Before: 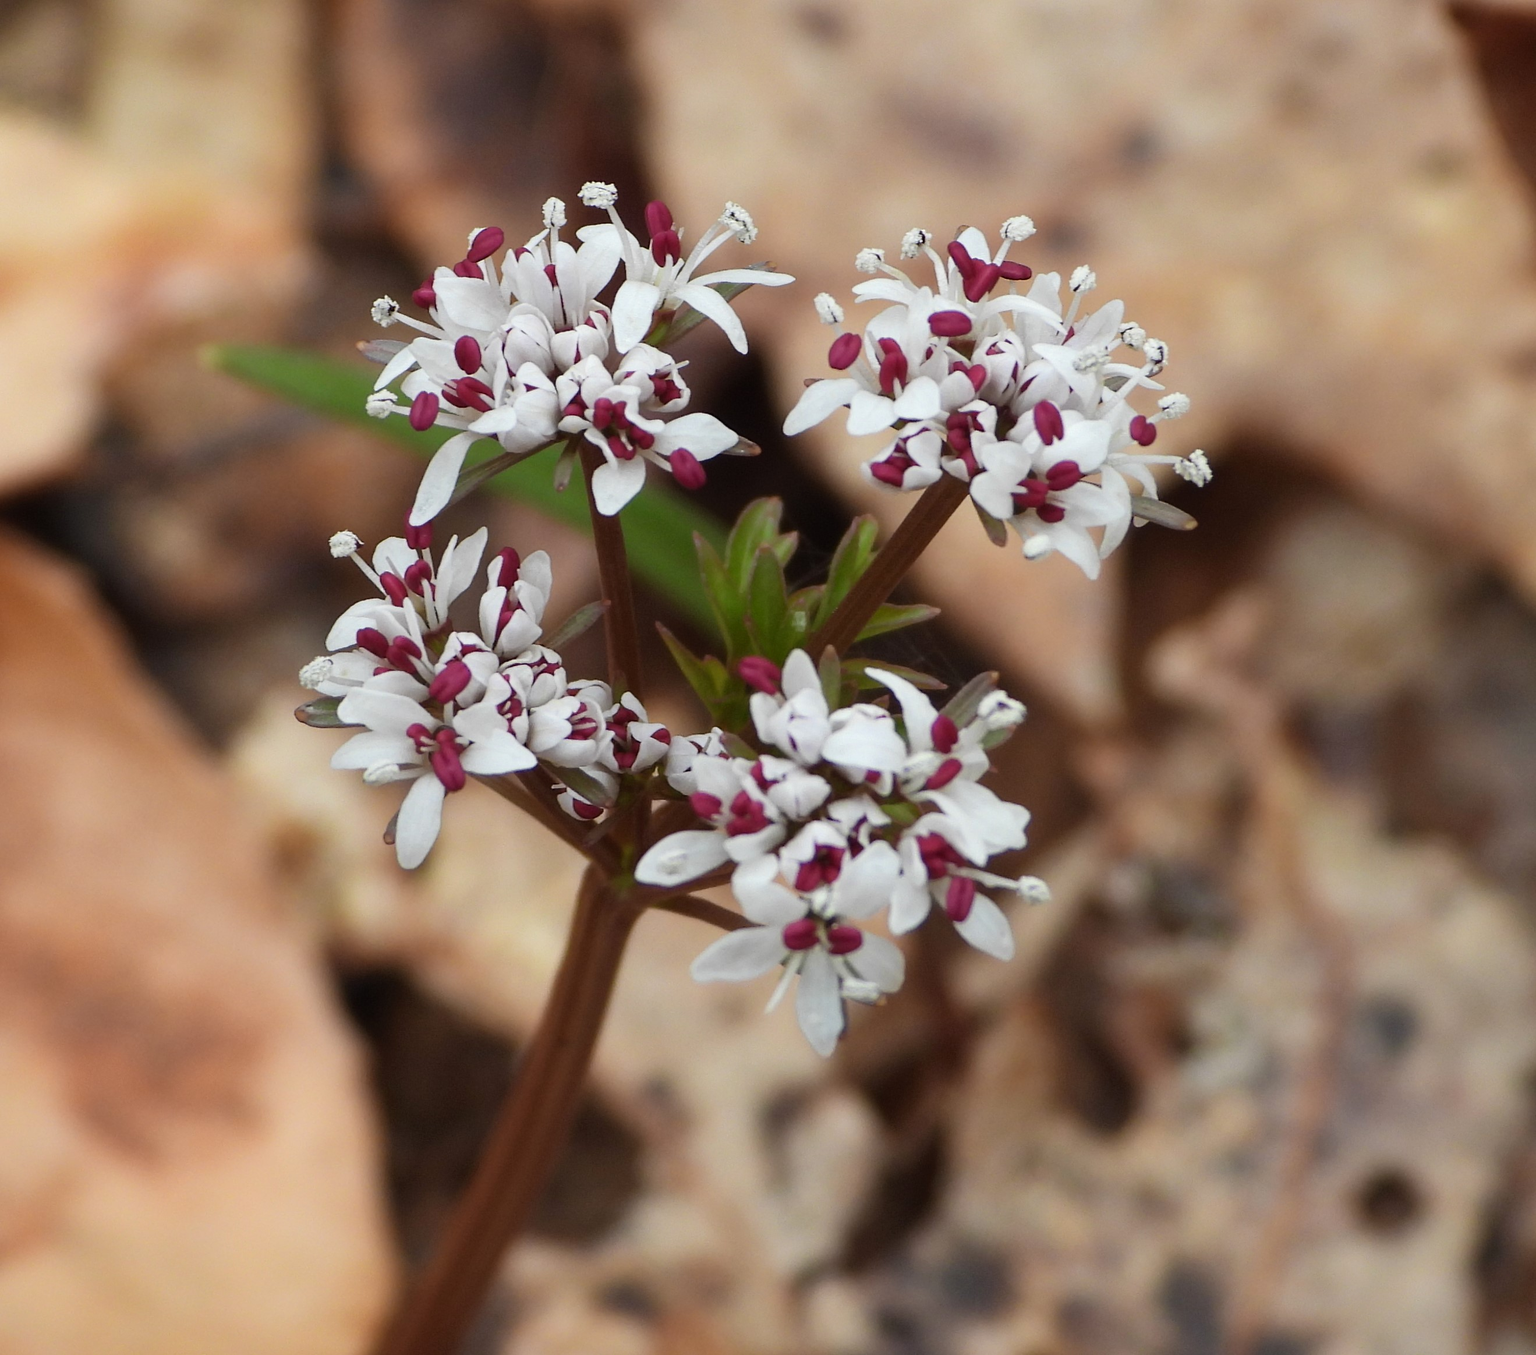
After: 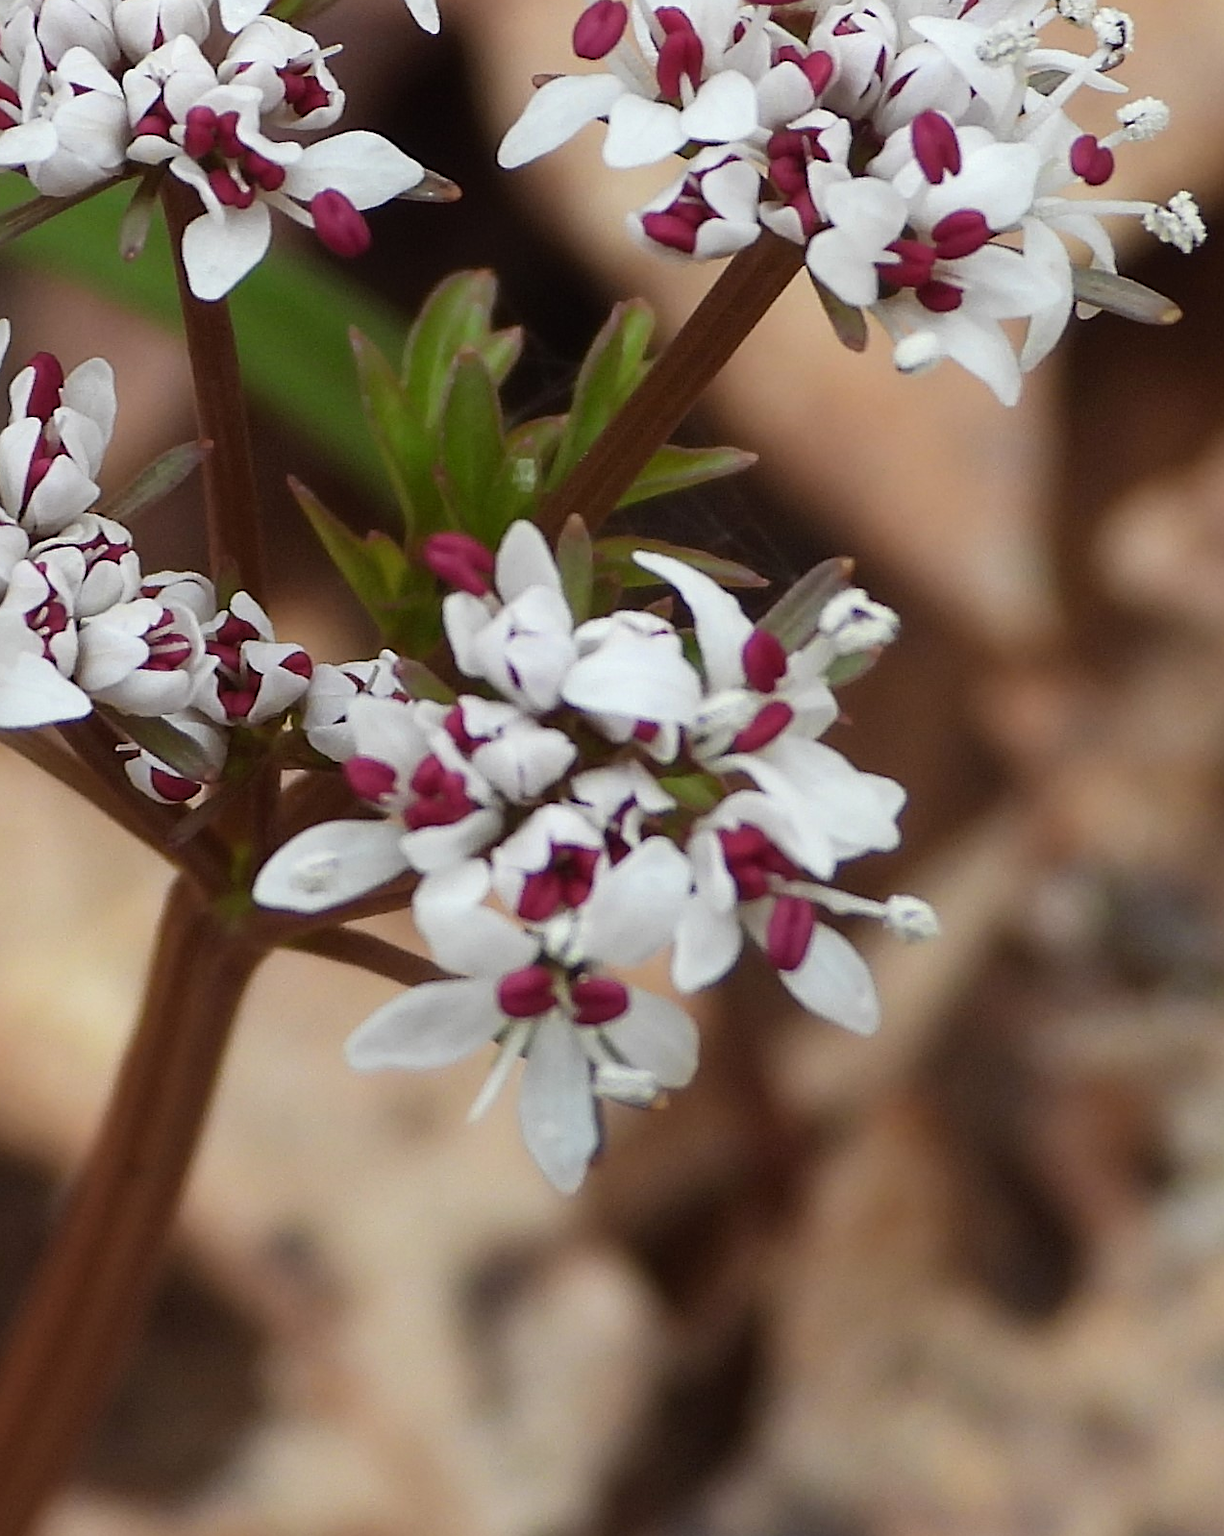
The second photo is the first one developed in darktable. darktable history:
exposure: compensate highlight preservation false
sharpen: on, module defaults
crop: left 31.379%, top 24.658%, right 20.326%, bottom 6.628%
